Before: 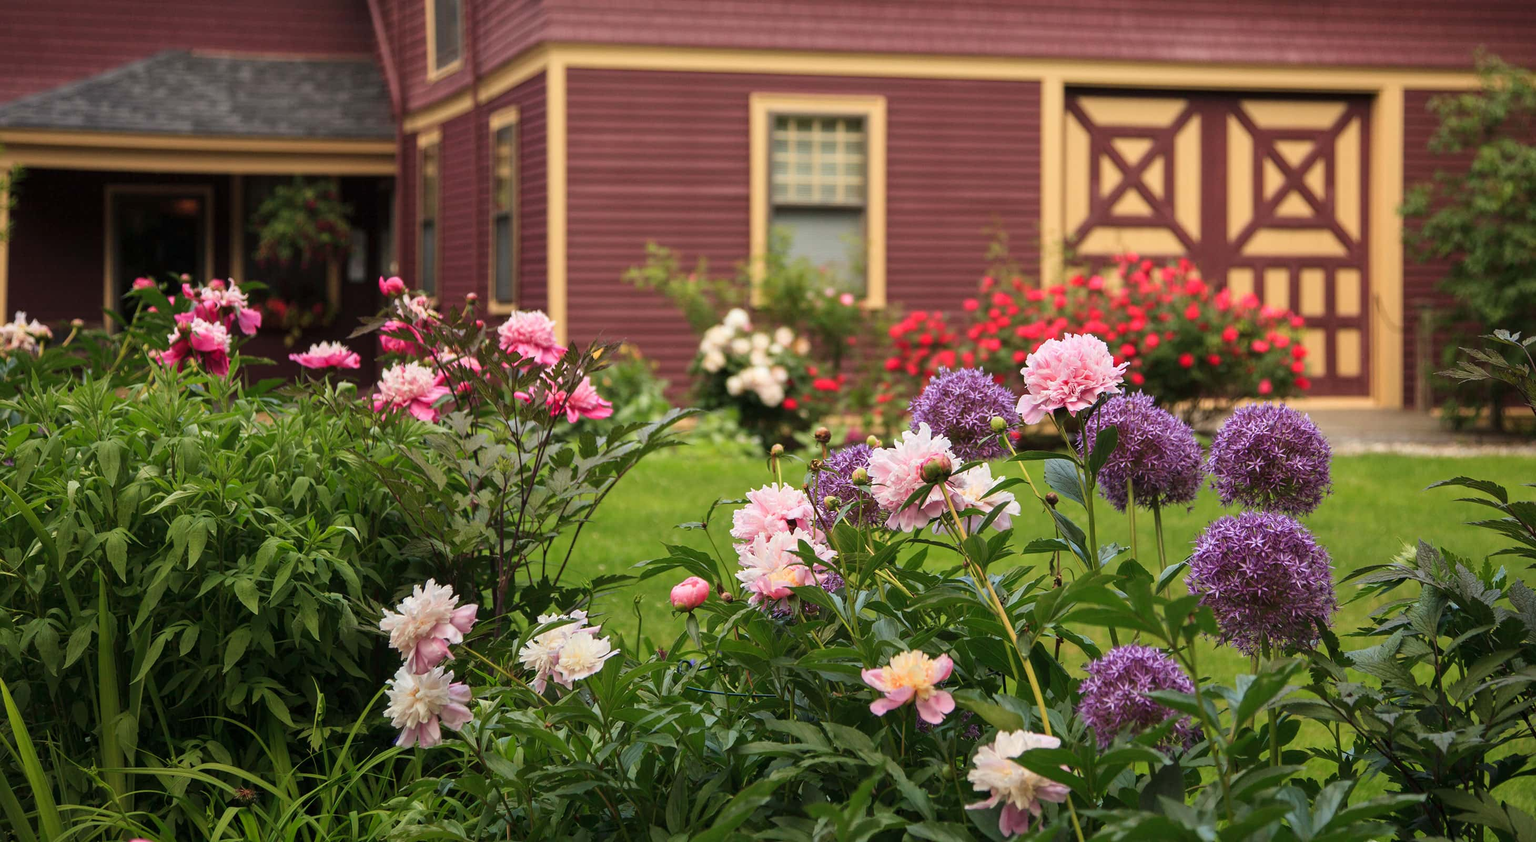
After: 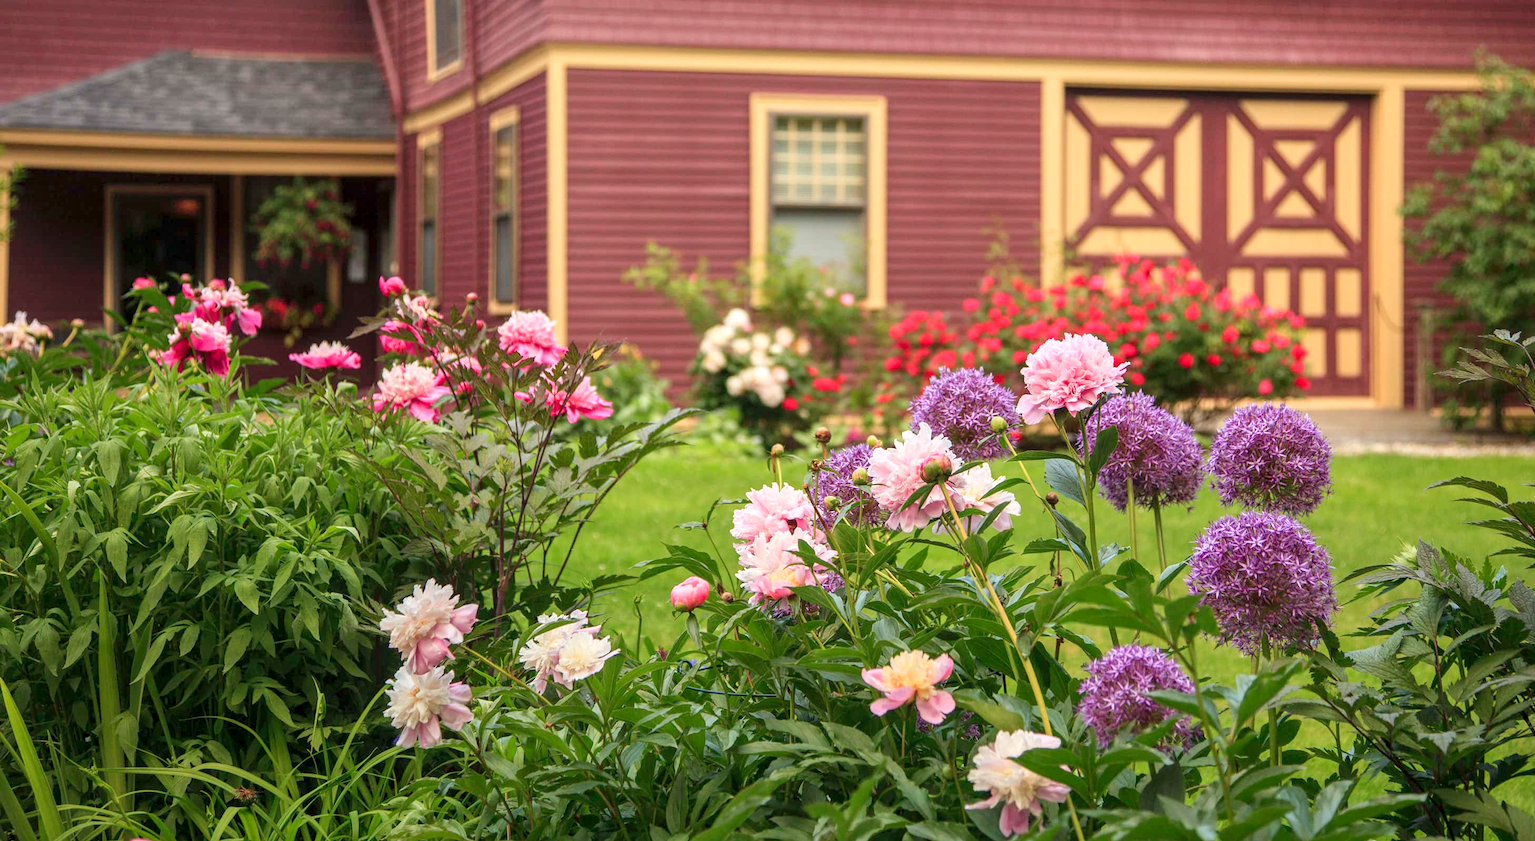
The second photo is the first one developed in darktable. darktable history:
levels: levels [0, 0.43, 0.984]
local contrast: on, module defaults
